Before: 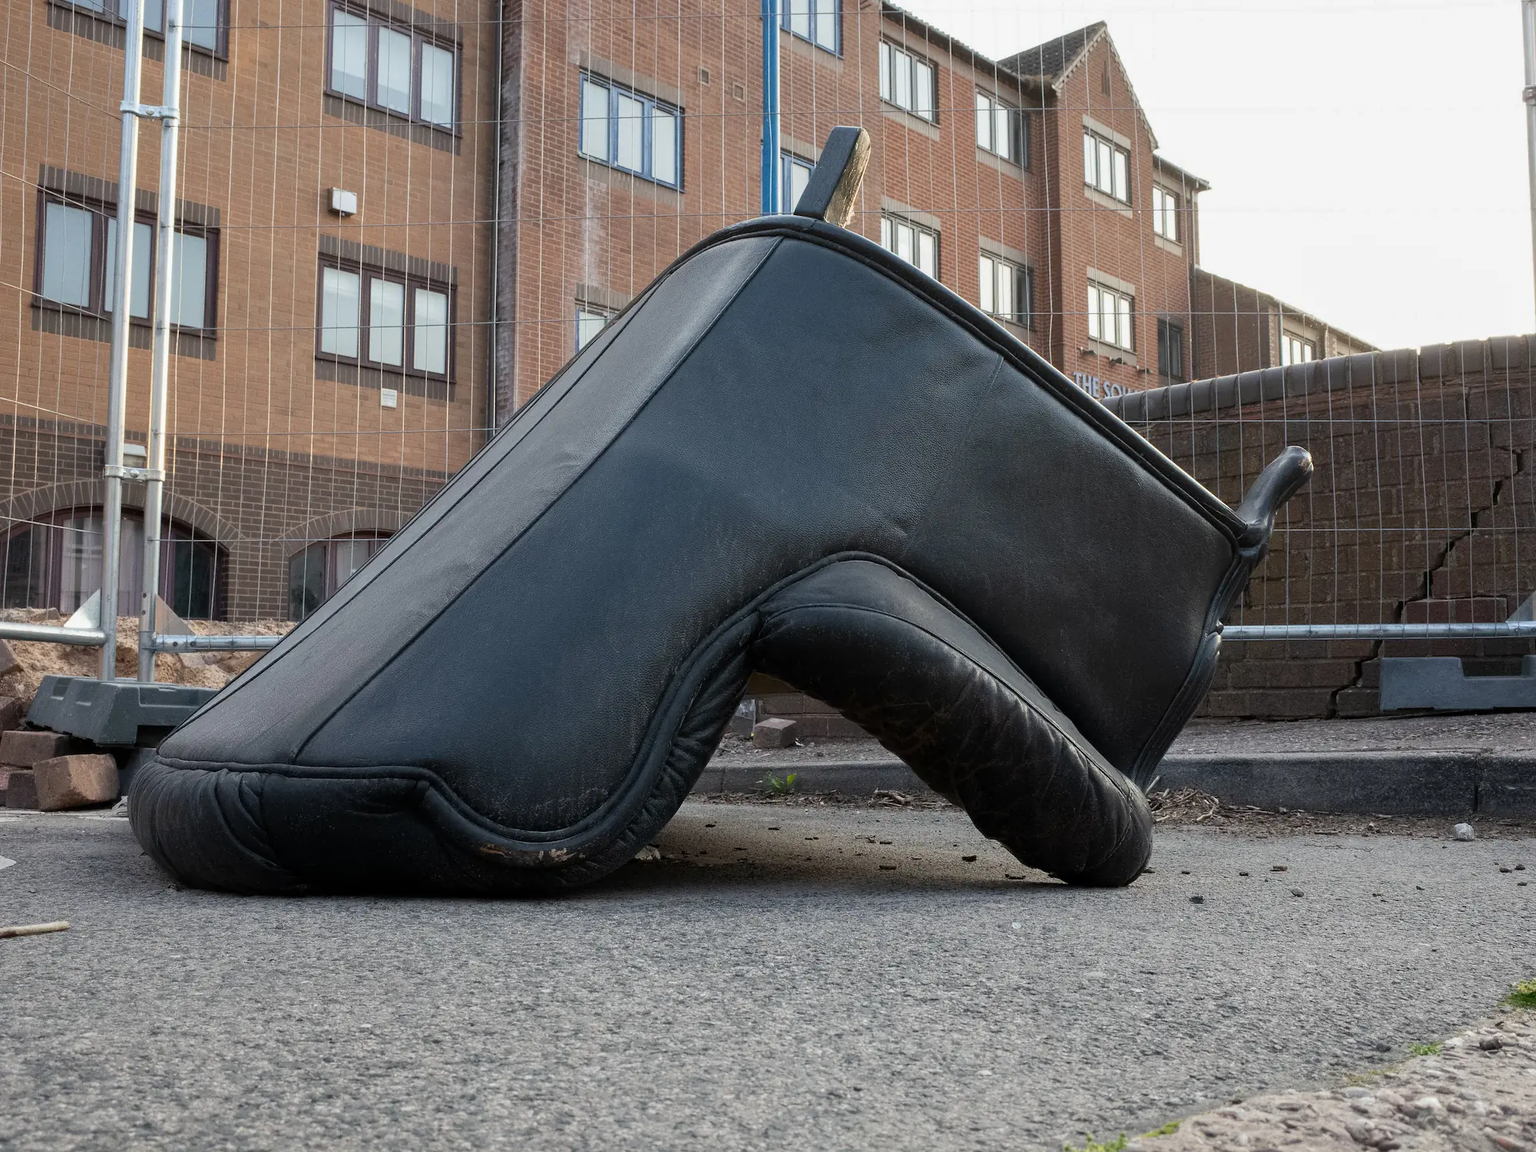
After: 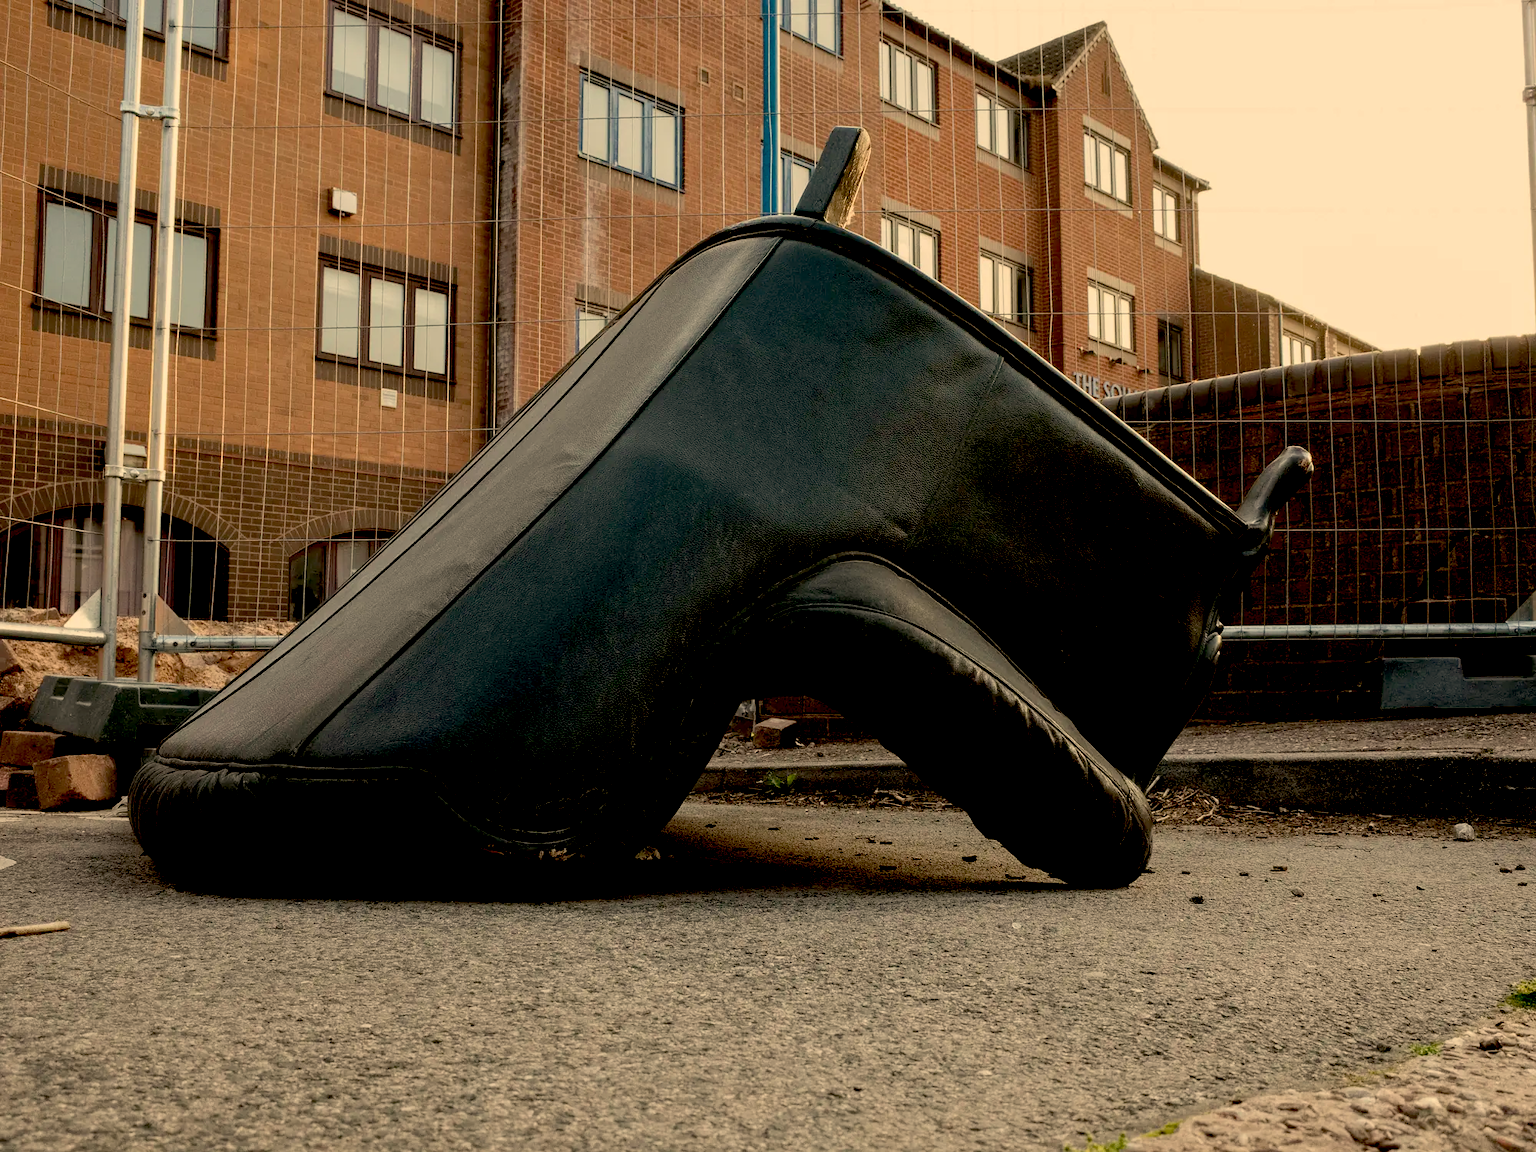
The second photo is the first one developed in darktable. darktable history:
white balance: red 1.138, green 0.996, blue 0.812
exposure: black level correction 0.046, exposure -0.228 EV, compensate highlight preservation false
